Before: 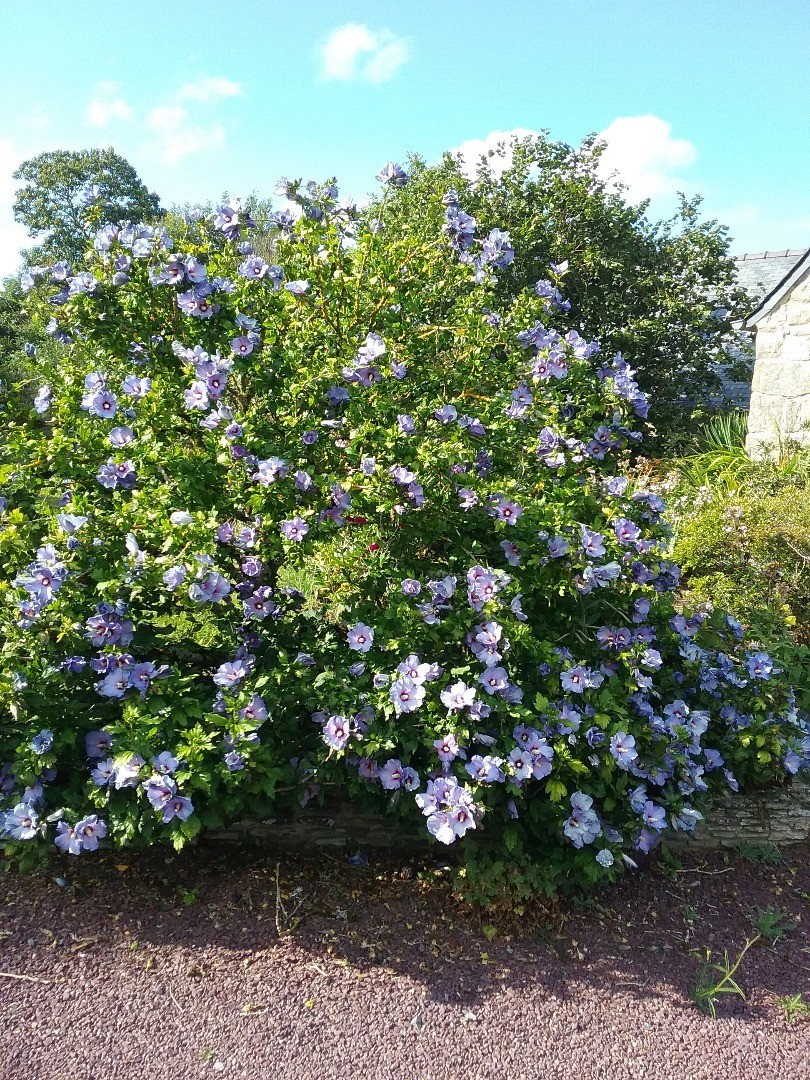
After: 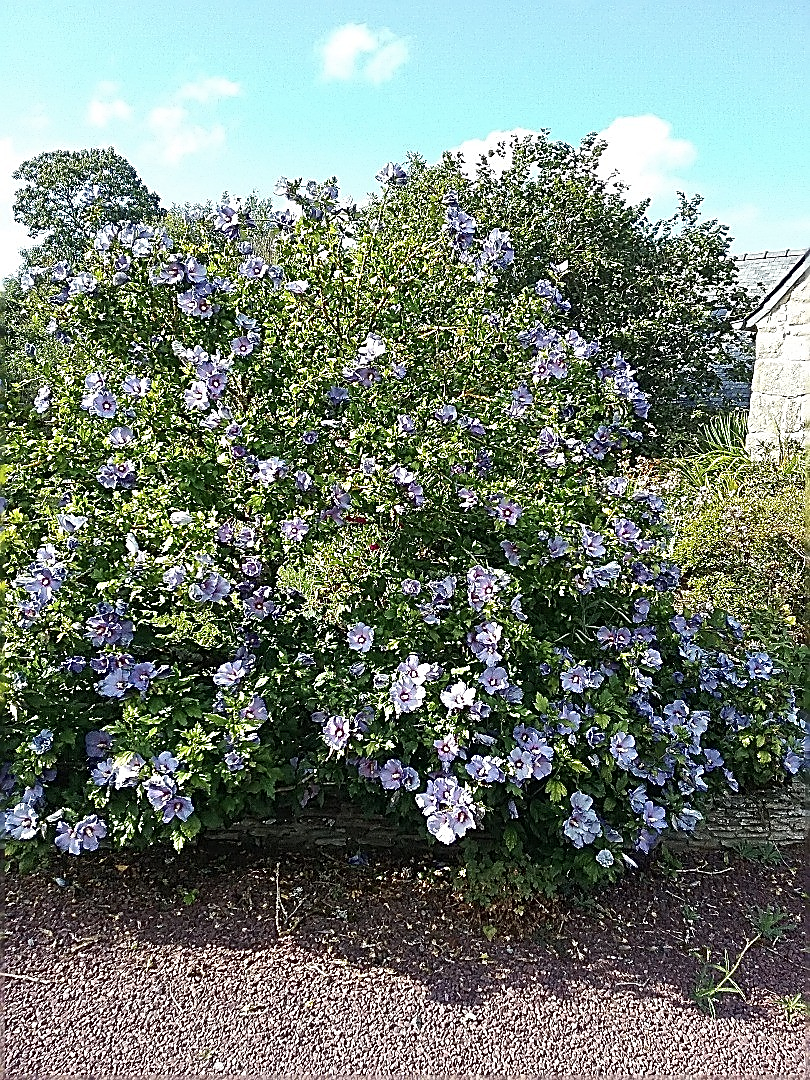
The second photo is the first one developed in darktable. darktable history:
contrast brightness saturation: saturation -0.1
sharpen: amount 2
